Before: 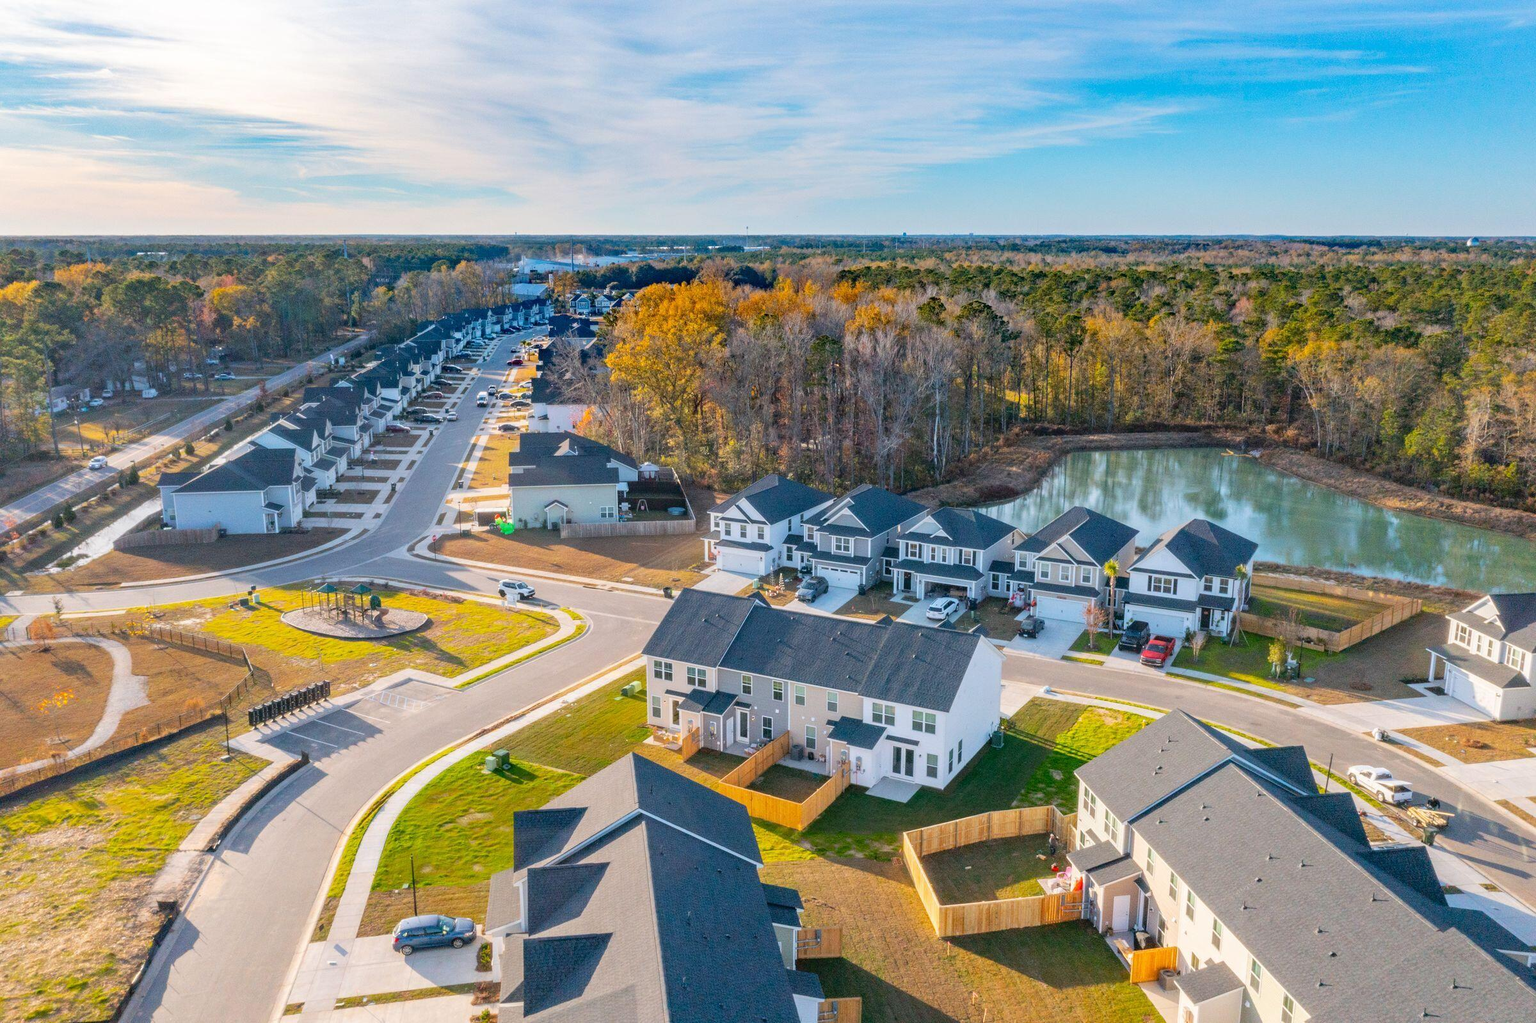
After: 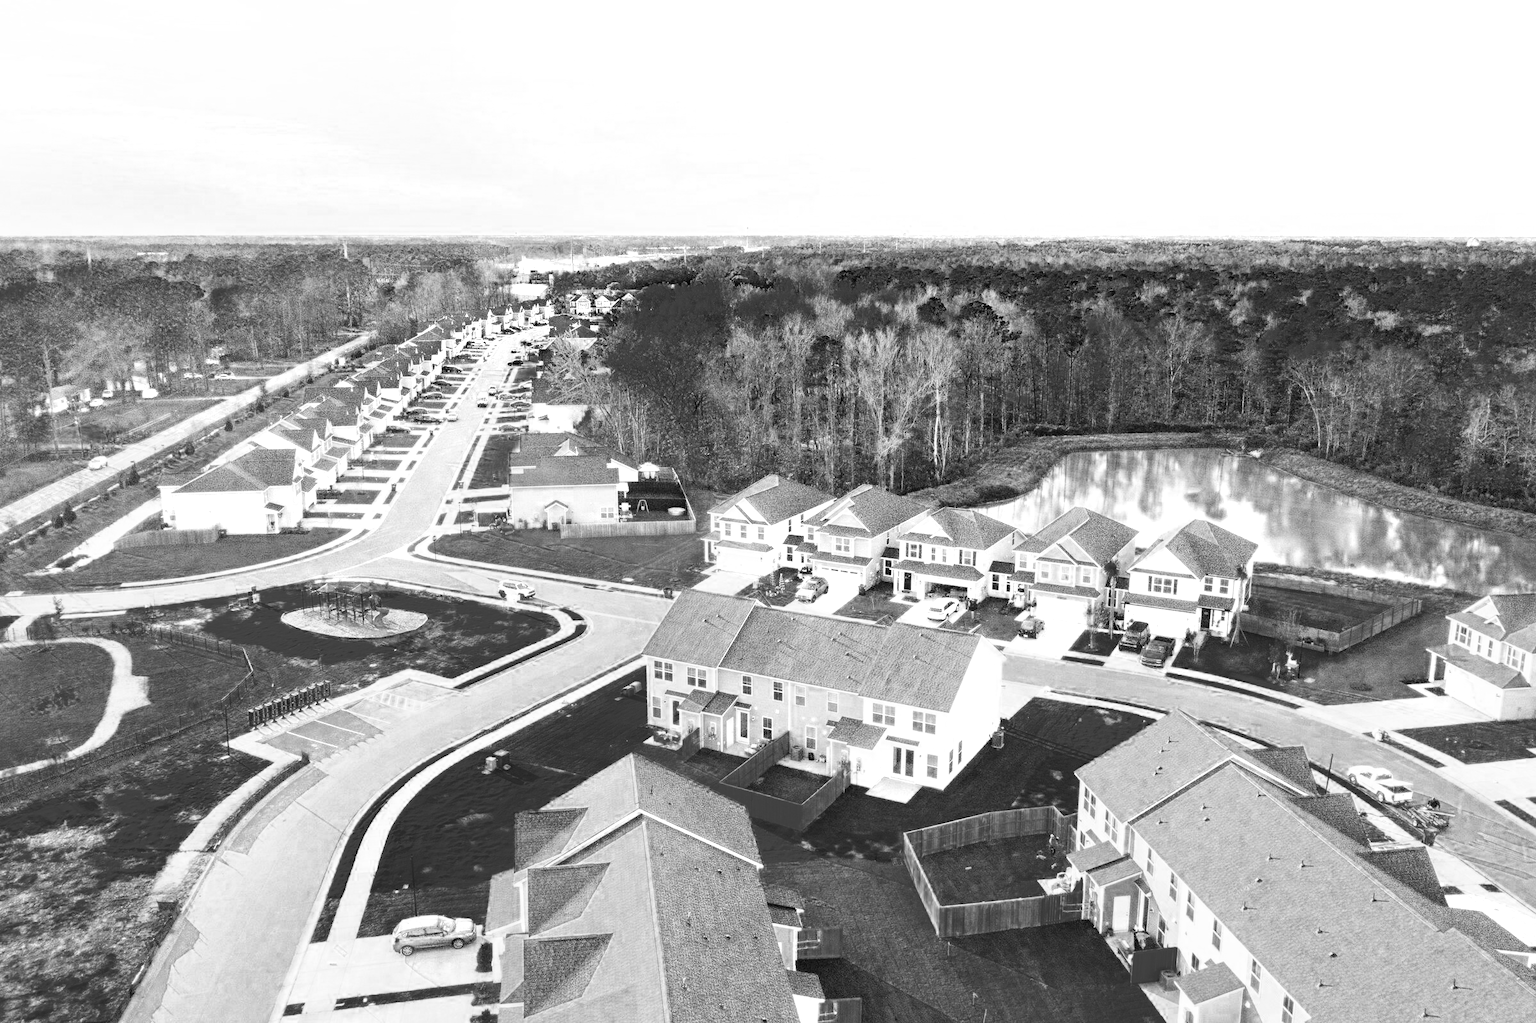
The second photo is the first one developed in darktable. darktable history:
base curve: curves: ch0 [(0, 0) (0.007, 0.004) (0.027, 0.03) (0.046, 0.07) (0.207, 0.54) (0.442, 0.872) (0.673, 0.972) (1, 1)], preserve colors none
color zones: curves: ch0 [(0.287, 0.048) (0.493, 0.484) (0.737, 0.816)]; ch1 [(0, 0) (0.143, 0) (0.286, 0) (0.429, 0) (0.571, 0) (0.714, 0) (0.857, 0)]
shadows and highlights: on, module defaults
